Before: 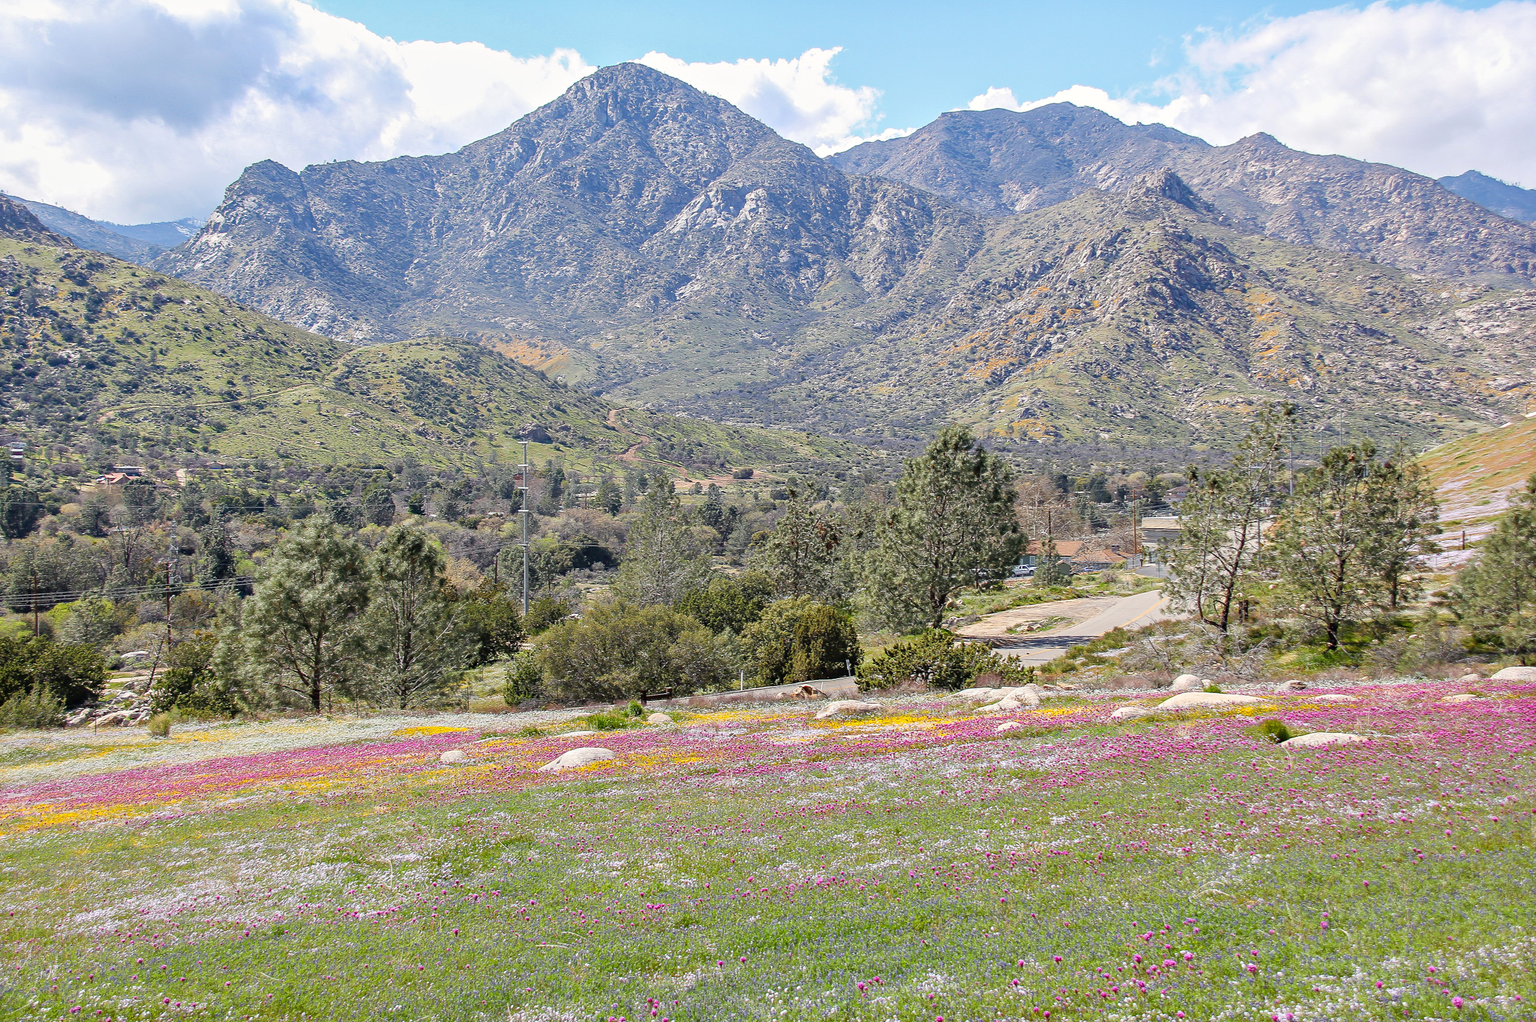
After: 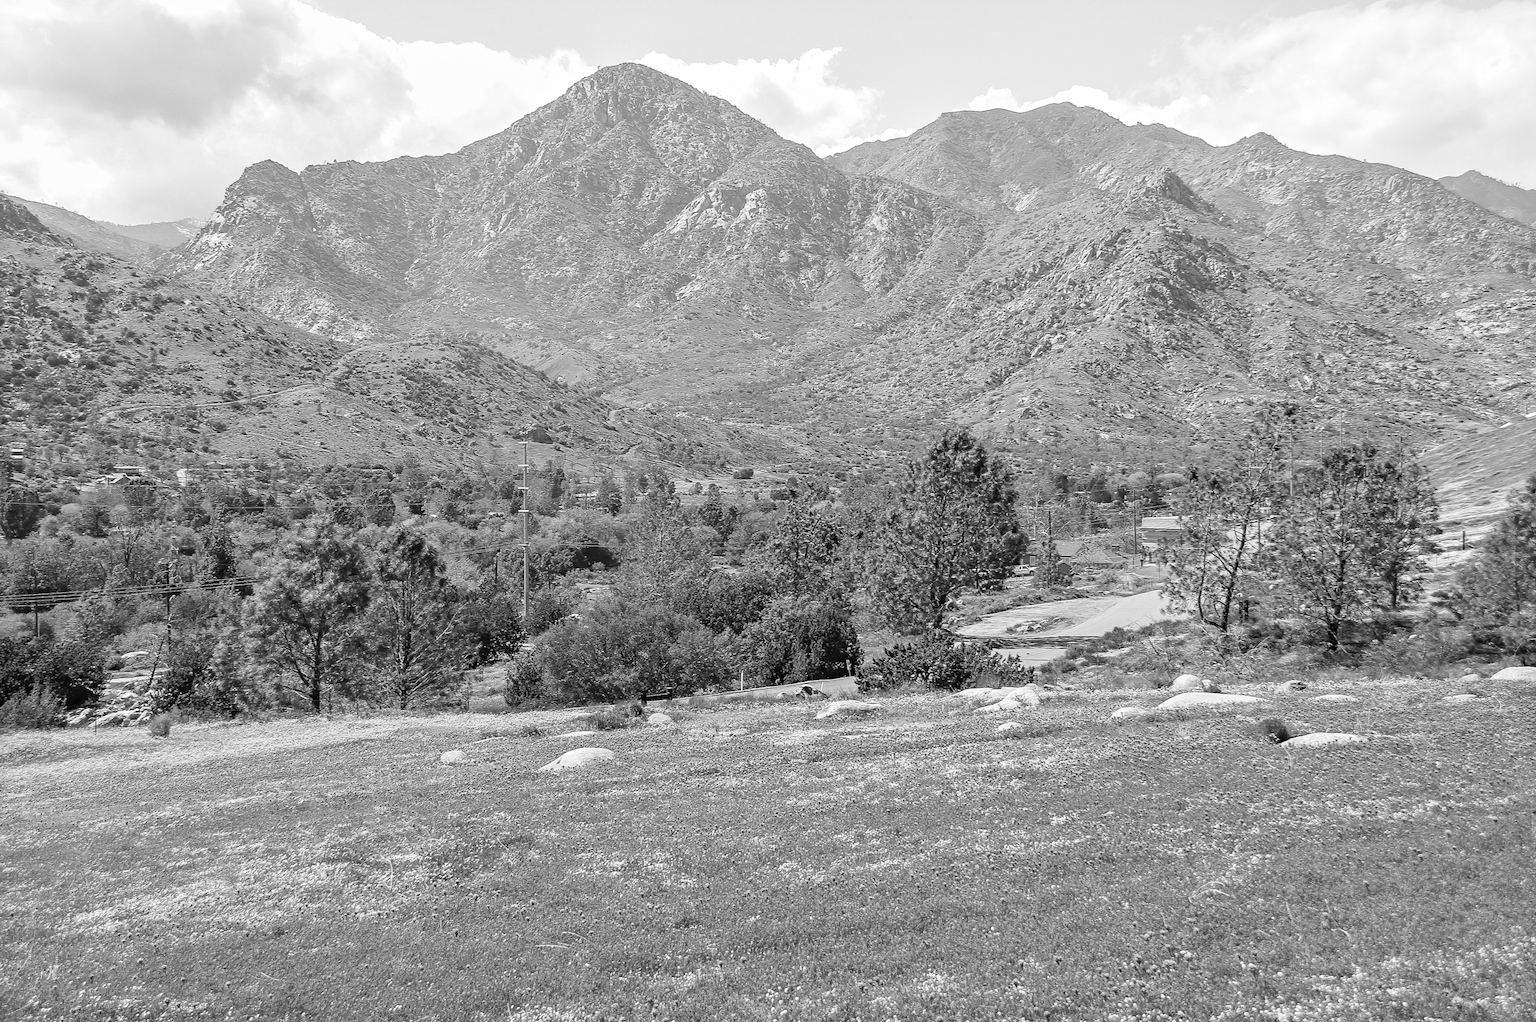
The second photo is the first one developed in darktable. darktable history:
contrast brightness saturation: contrast 0.1, brightness 0.02, saturation 0.02
color calibration: output gray [0.25, 0.35, 0.4, 0], x 0.383, y 0.372, temperature 3905.17 K
